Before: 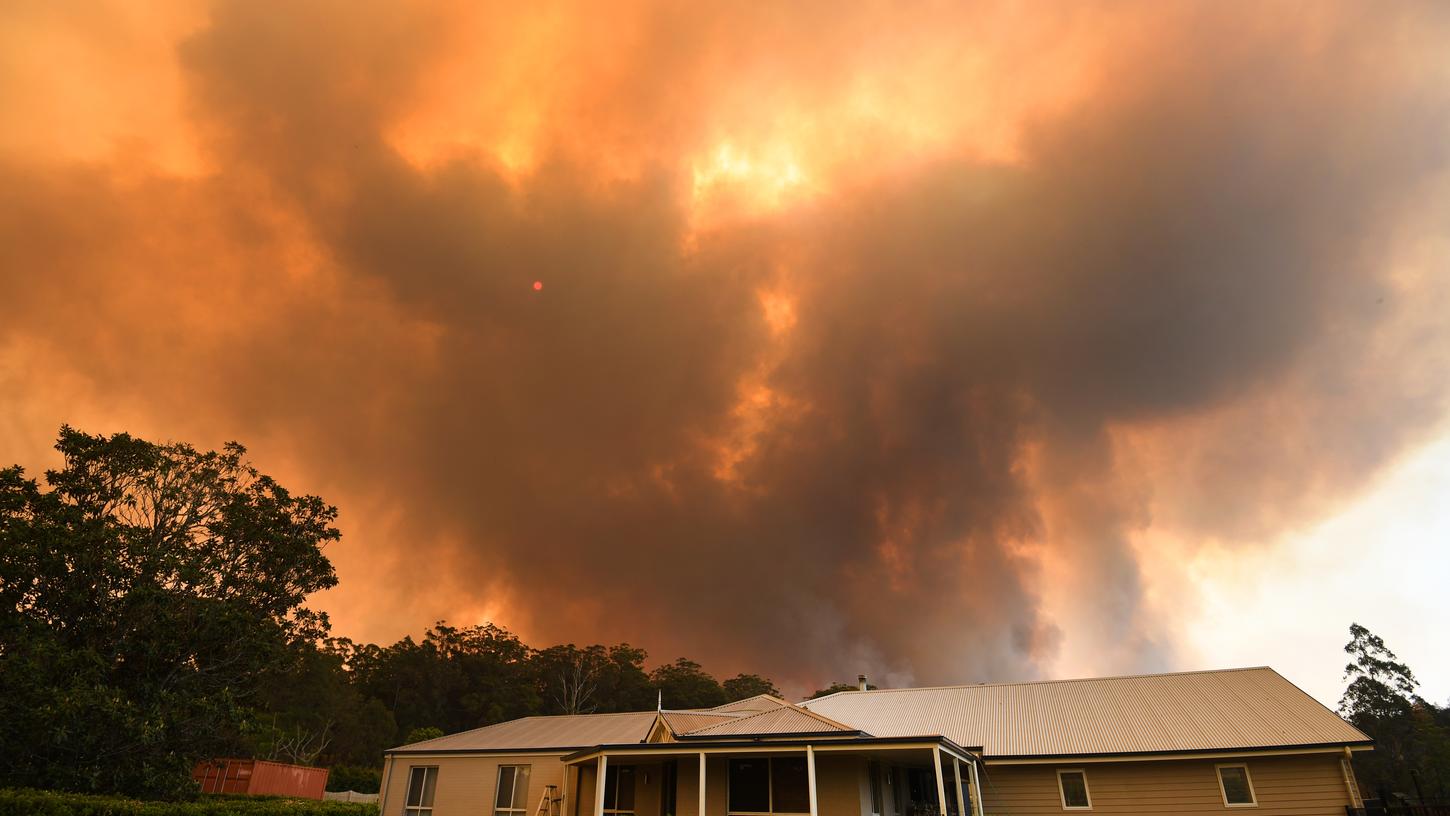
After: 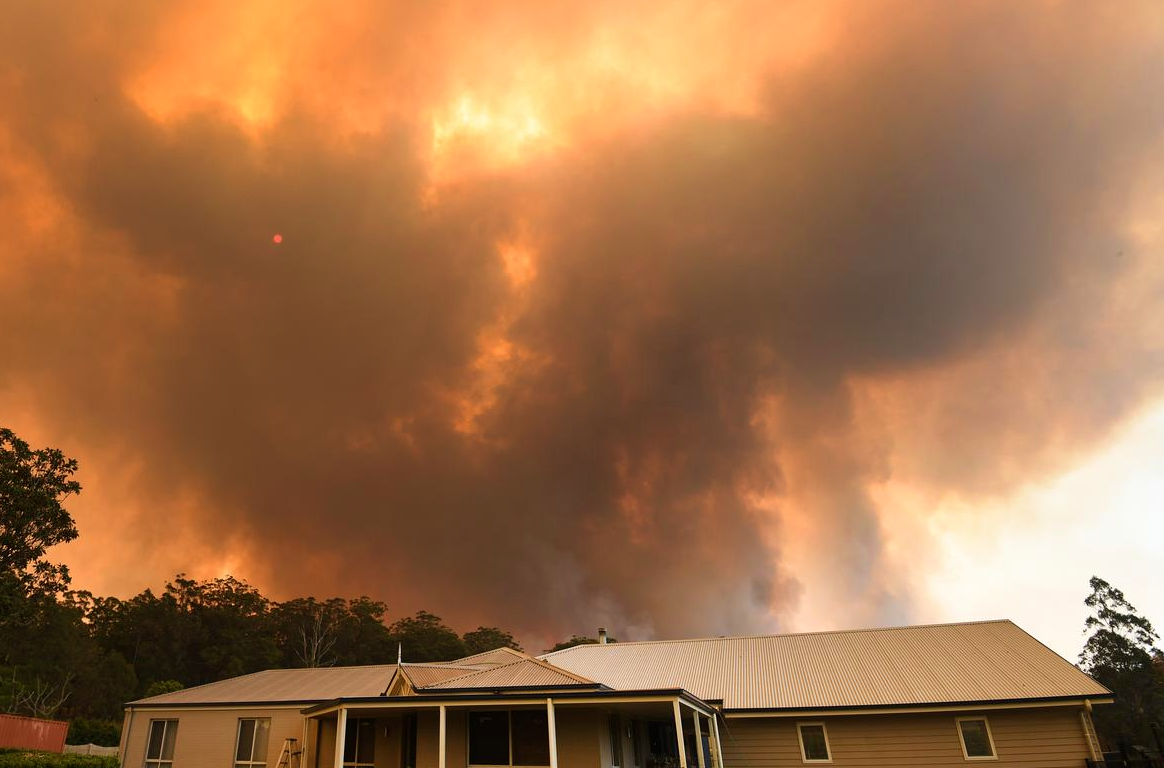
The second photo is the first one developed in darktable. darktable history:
tone equalizer: on, module defaults
velvia: on, module defaults
crop and rotate: left 17.959%, top 5.771%, right 1.742%
